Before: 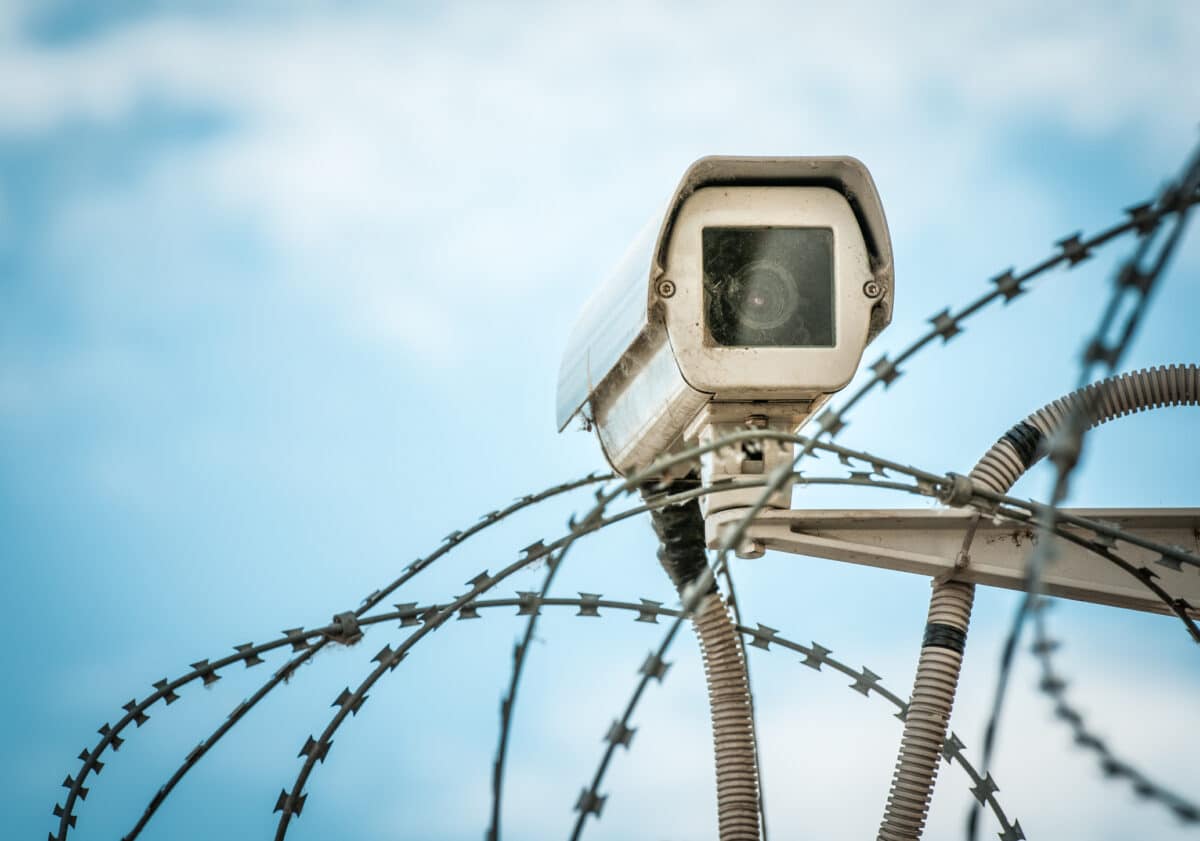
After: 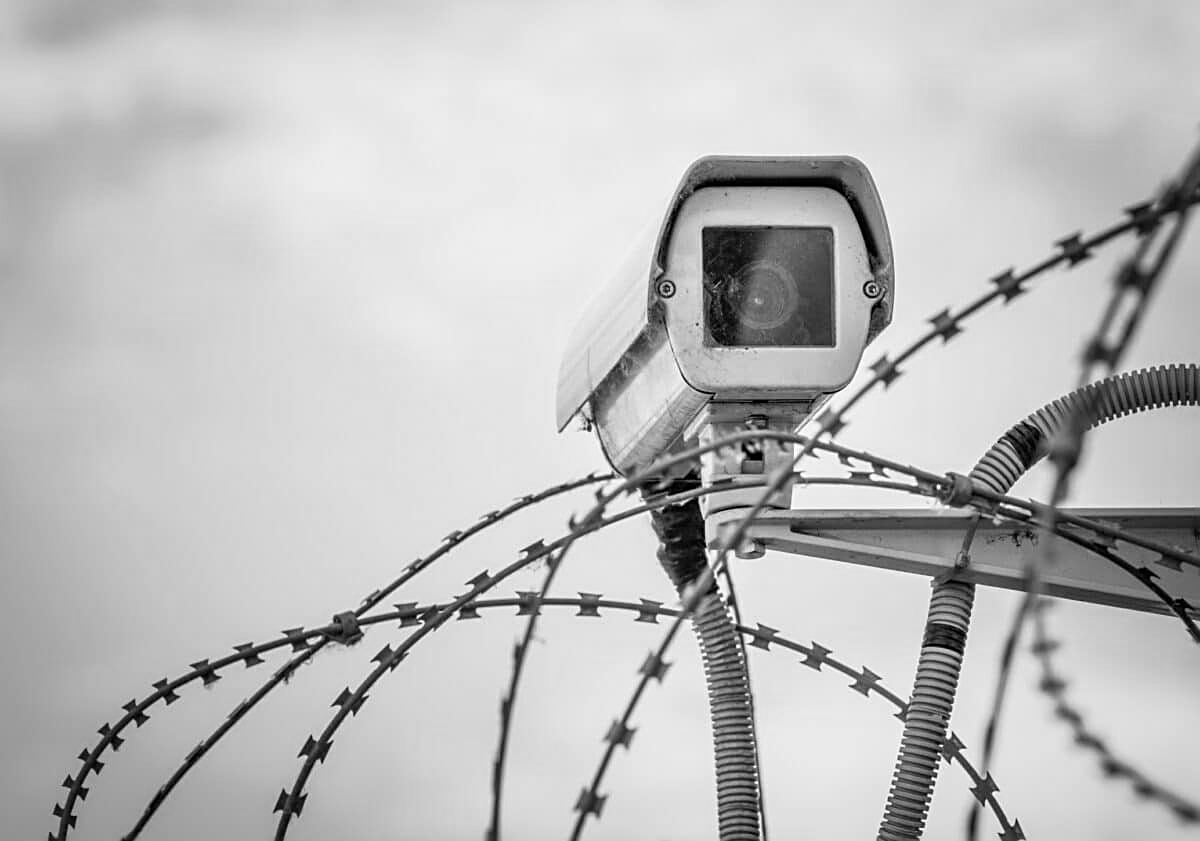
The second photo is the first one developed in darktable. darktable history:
sharpen: on, module defaults
contrast brightness saturation: contrast 0.01, saturation -0.05
color calibration: output gray [0.18, 0.41, 0.41, 0], gray › normalize channels true, illuminant same as pipeline (D50), adaptation XYZ, x 0.346, y 0.359, gamut compression 0
